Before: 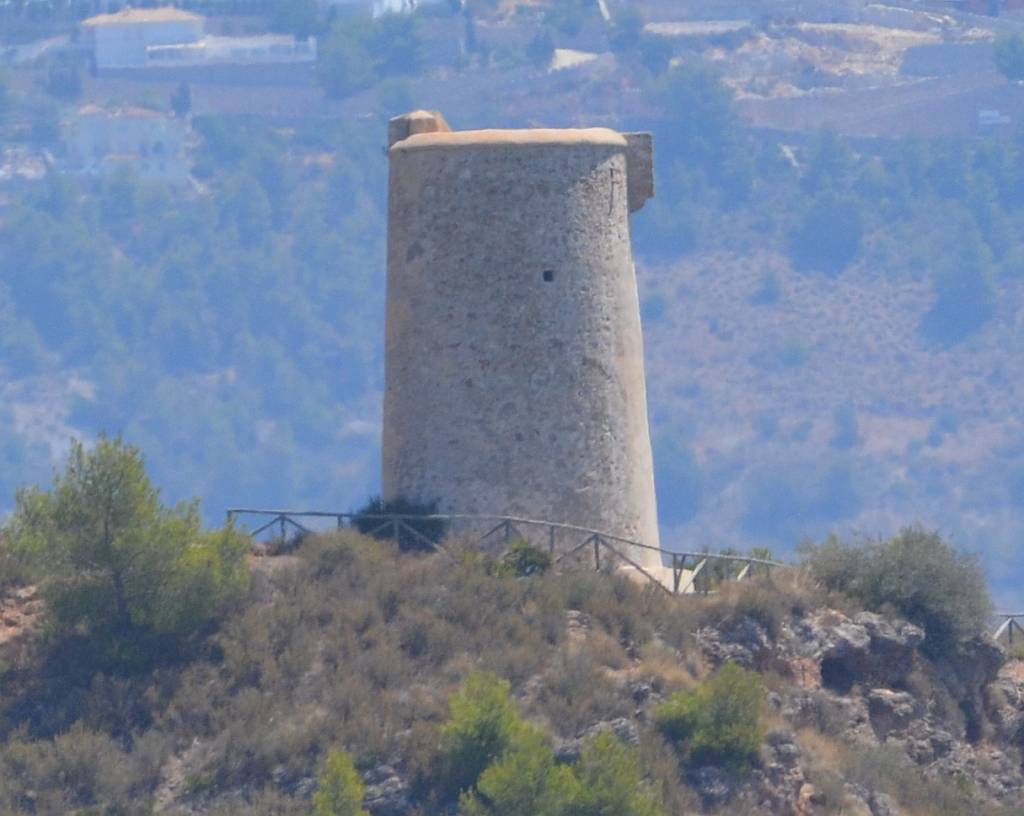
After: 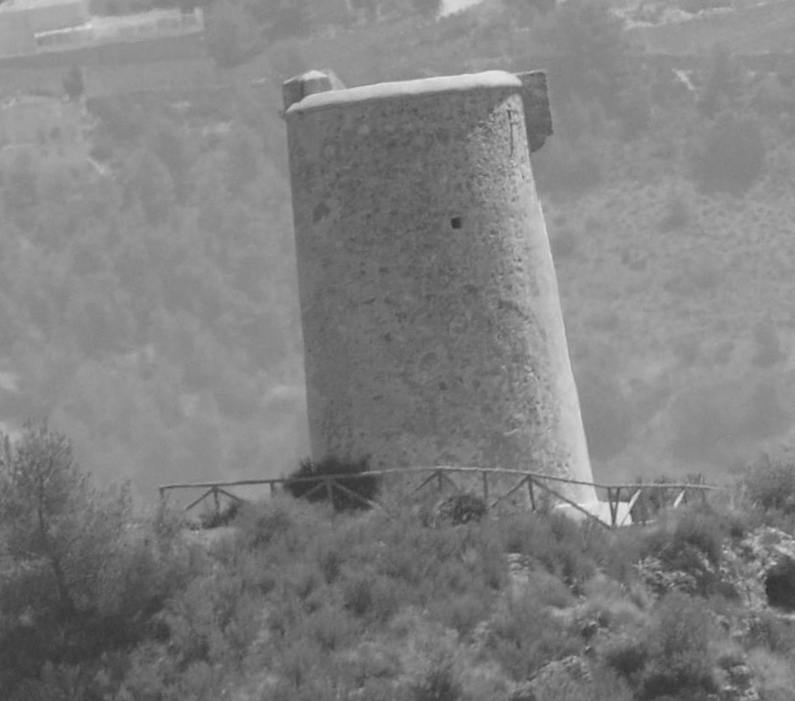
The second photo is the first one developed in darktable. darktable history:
rotate and perspective: rotation -4.57°, crop left 0.054, crop right 0.944, crop top 0.087, crop bottom 0.914
monochrome: on, module defaults
color balance: mode lift, gamma, gain (sRGB), lift [1, 0.99, 1.01, 0.992], gamma [1, 1.037, 0.974, 0.963]
crop and rotate: angle 1°, left 4.281%, top 0.642%, right 11.383%, bottom 2.486%
